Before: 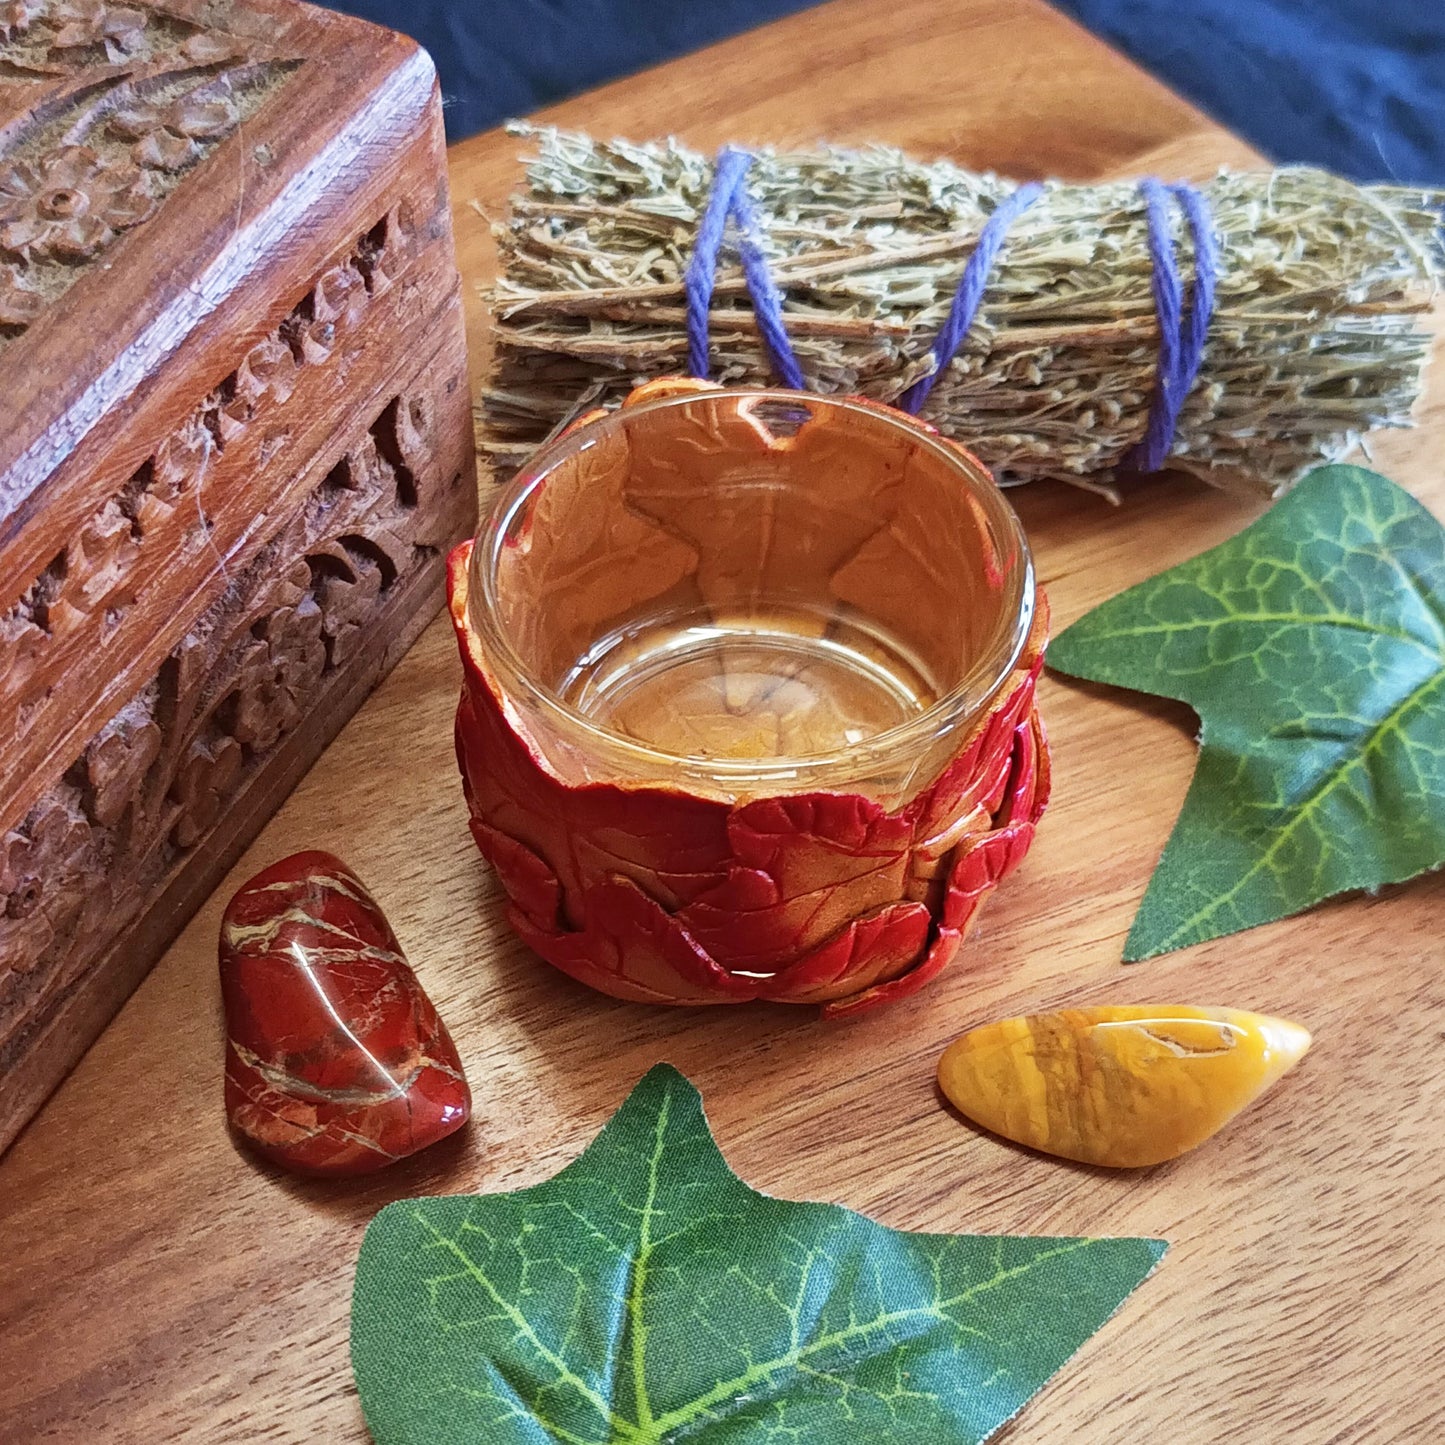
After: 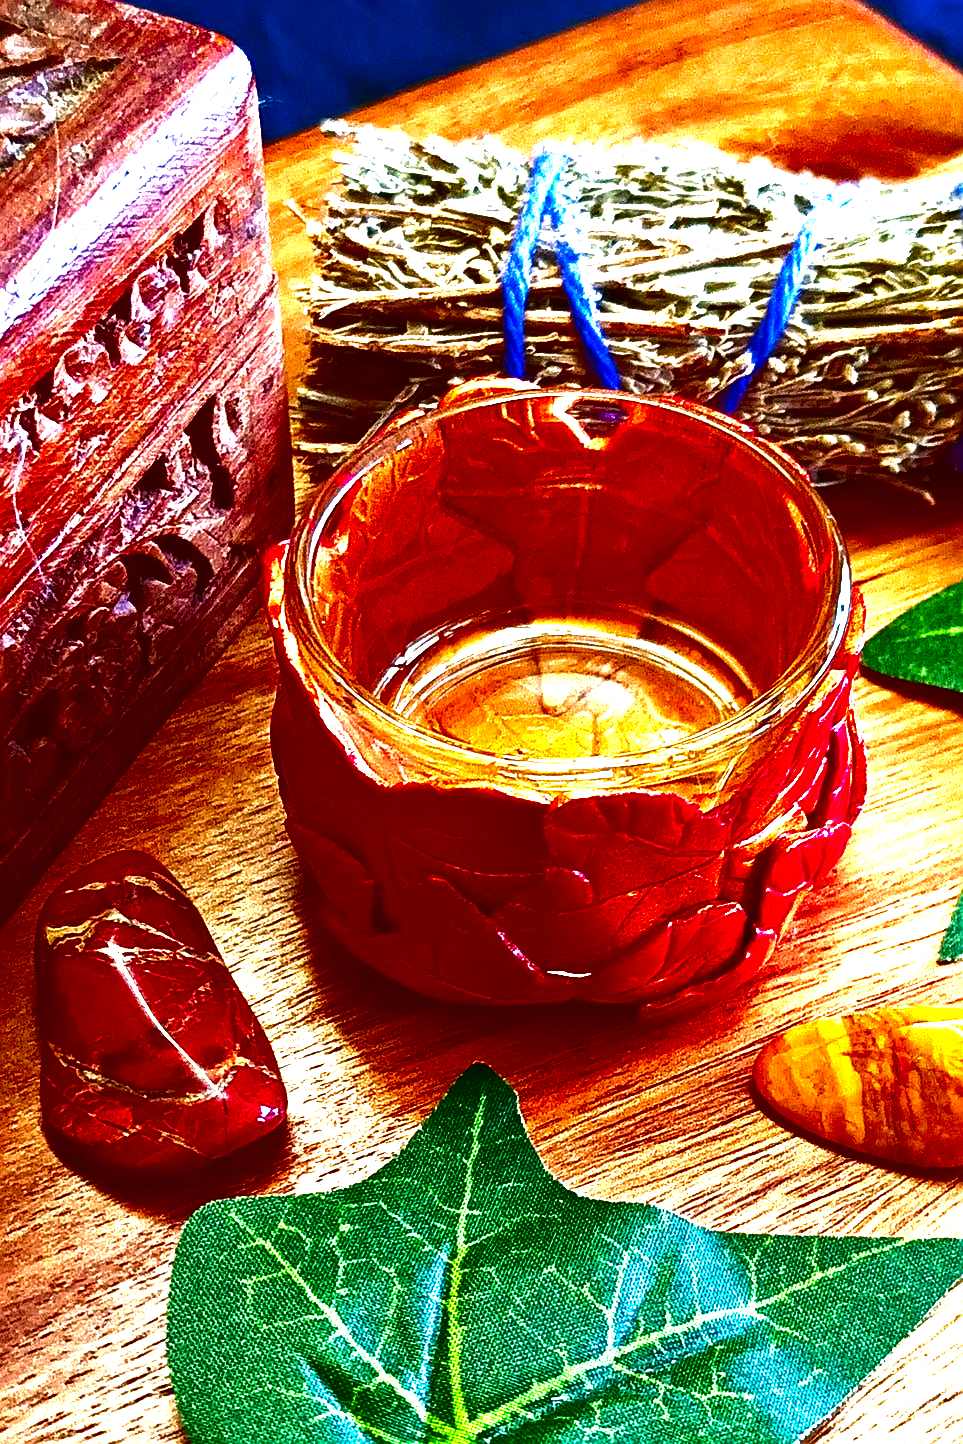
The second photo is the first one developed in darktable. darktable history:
sharpen: on, module defaults
crop and rotate: left 12.768%, right 20.567%
exposure: black level correction 0, exposure 1.376 EV, compensate highlight preservation false
contrast brightness saturation: brightness -0.982, saturation 0.999
